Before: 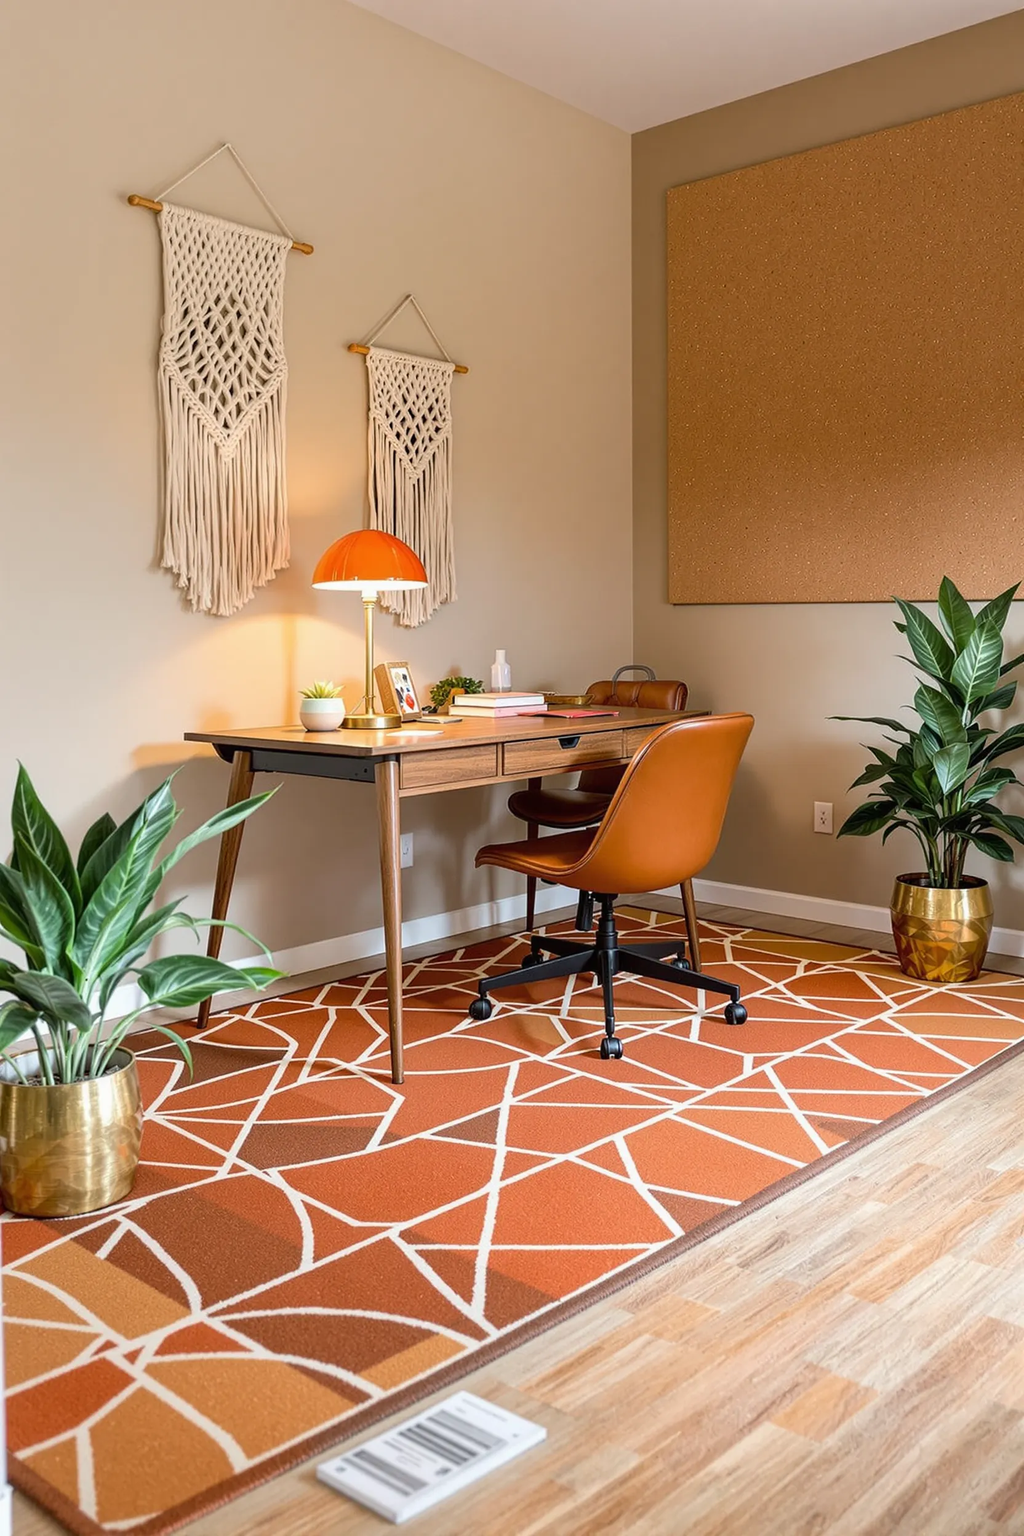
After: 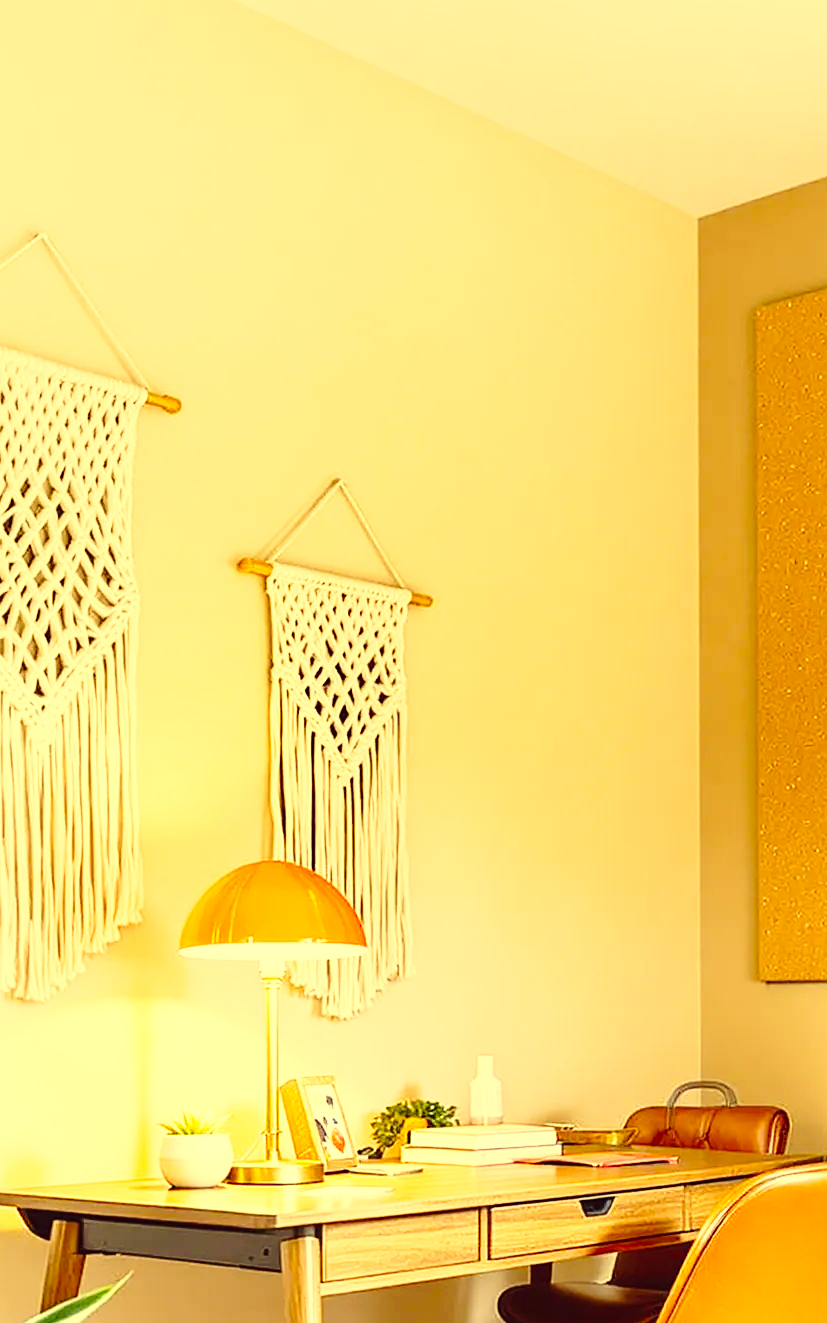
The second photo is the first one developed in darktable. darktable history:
crop: left 19.742%, right 30.552%, bottom 46.972%
color correction: highlights a* -0.53, highlights b* 39.62, shadows a* 9.32, shadows b* -0.196
base curve: curves: ch0 [(0, 0) (0.028, 0.03) (0.121, 0.232) (0.46, 0.748) (0.859, 0.968) (1, 1)], preserve colors none
sharpen: amount 0.217
exposure: black level correction -0.002, exposure 0.712 EV, compensate highlight preservation false
